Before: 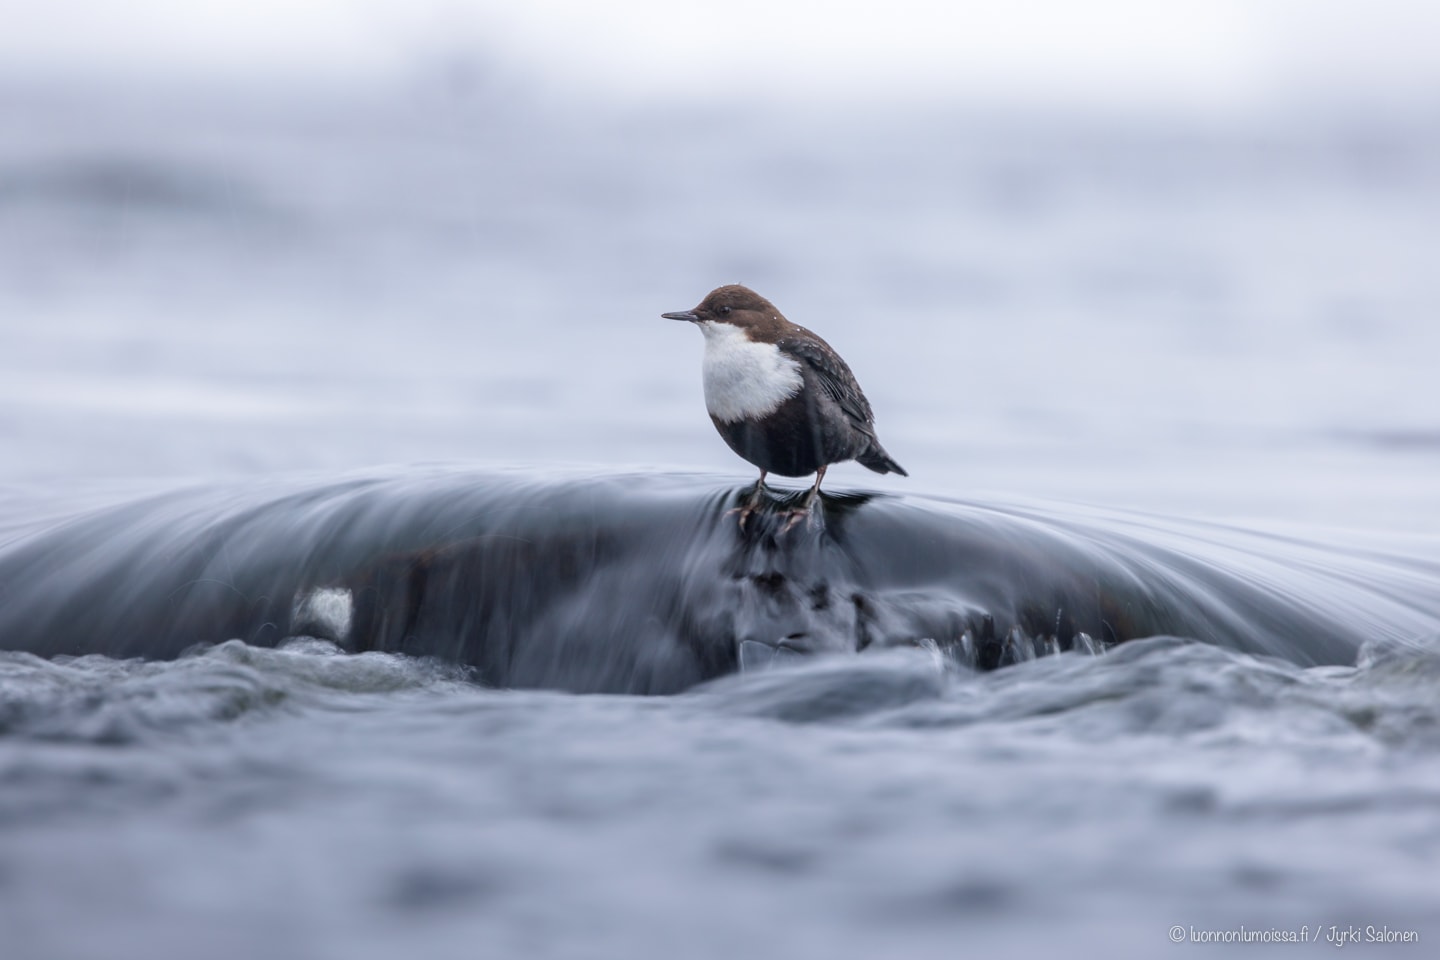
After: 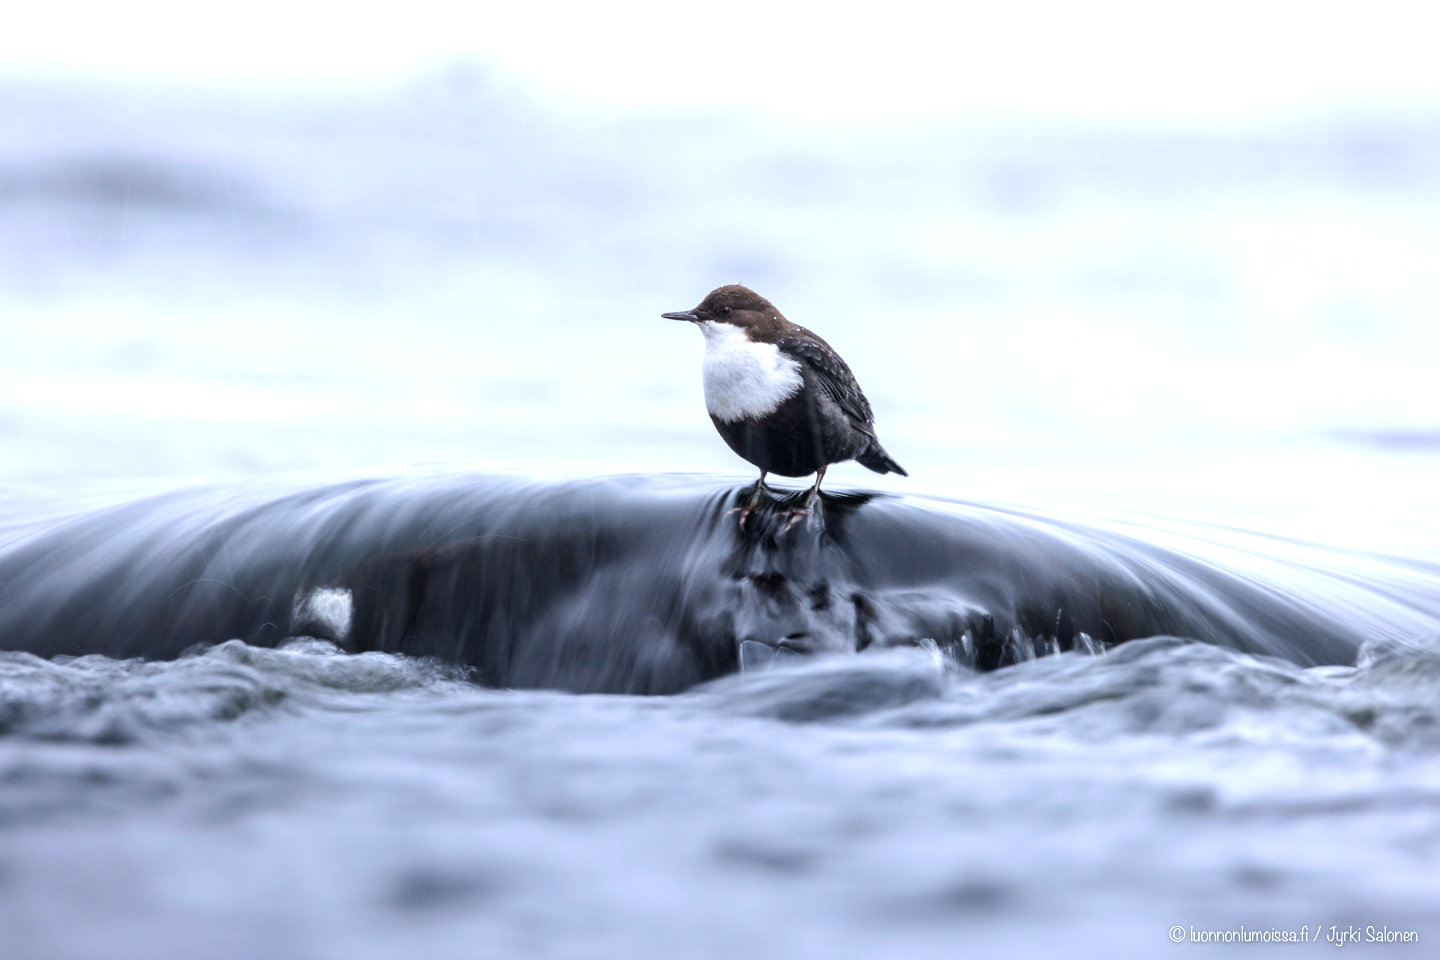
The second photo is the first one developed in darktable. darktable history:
white balance: red 0.976, blue 1.04
tone equalizer: -8 EV -0.75 EV, -7 EV -0.7 EV, -6 EV -0.6 EV, -5 EV -0.4 EV, -3 EV 0.4 EV, -2 EV 0.6 EV, -1 EV 0.7 EV, +0 EV 0.75 EV, edges refinement/feathering 500, mask exposure compensation -1.57 EV, preserve details no
